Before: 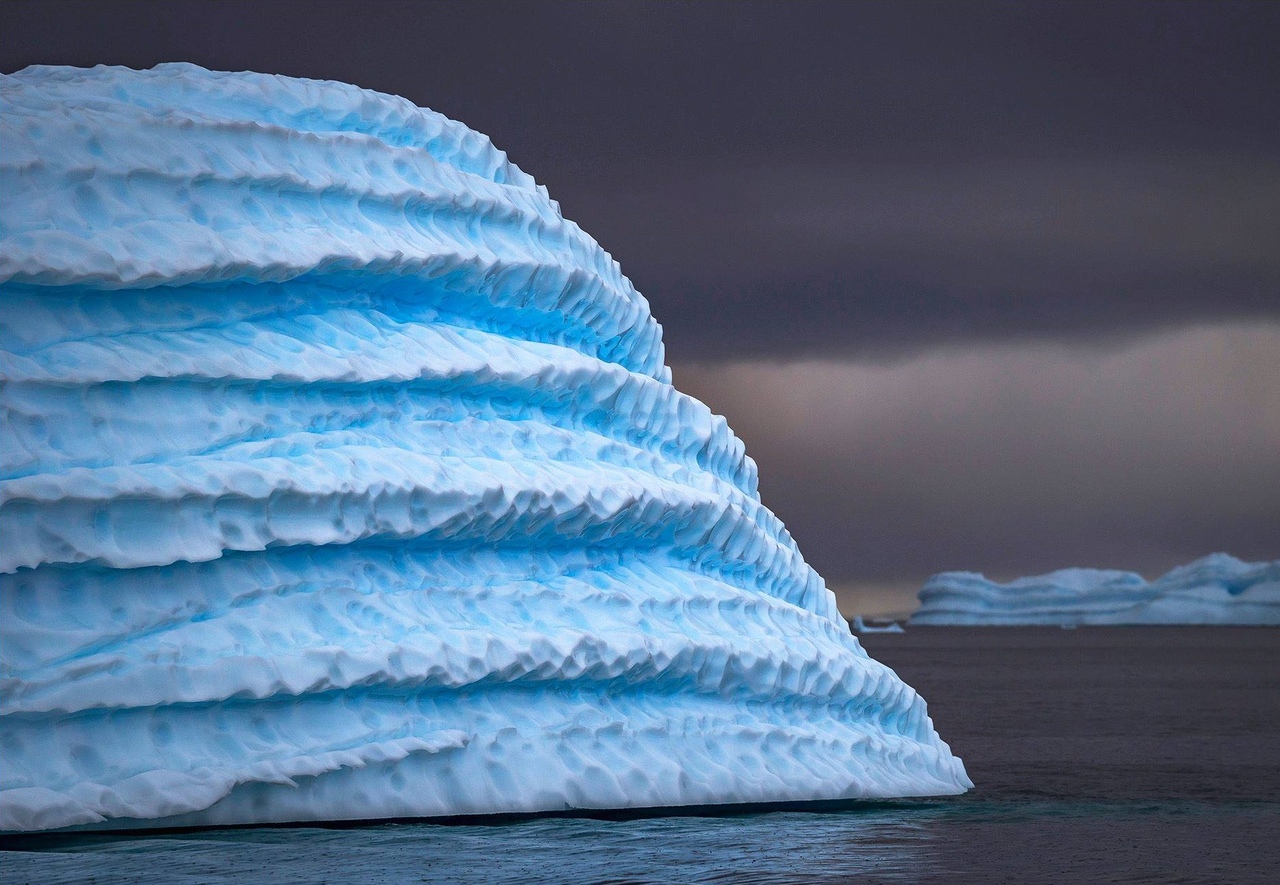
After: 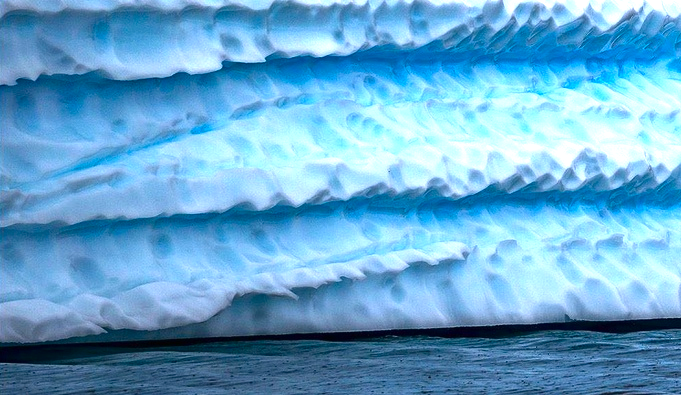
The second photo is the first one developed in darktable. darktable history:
exposure: black level correction 0, exposure 0.889 EV, compensate exposure bias true, compensate highlight preservation false
contrast brightness saturation: contrast 0.066, brightness -0.132, saturation 0.064
crop and rotate: top 55.183%, right 46.767%, bottom 0.171%
